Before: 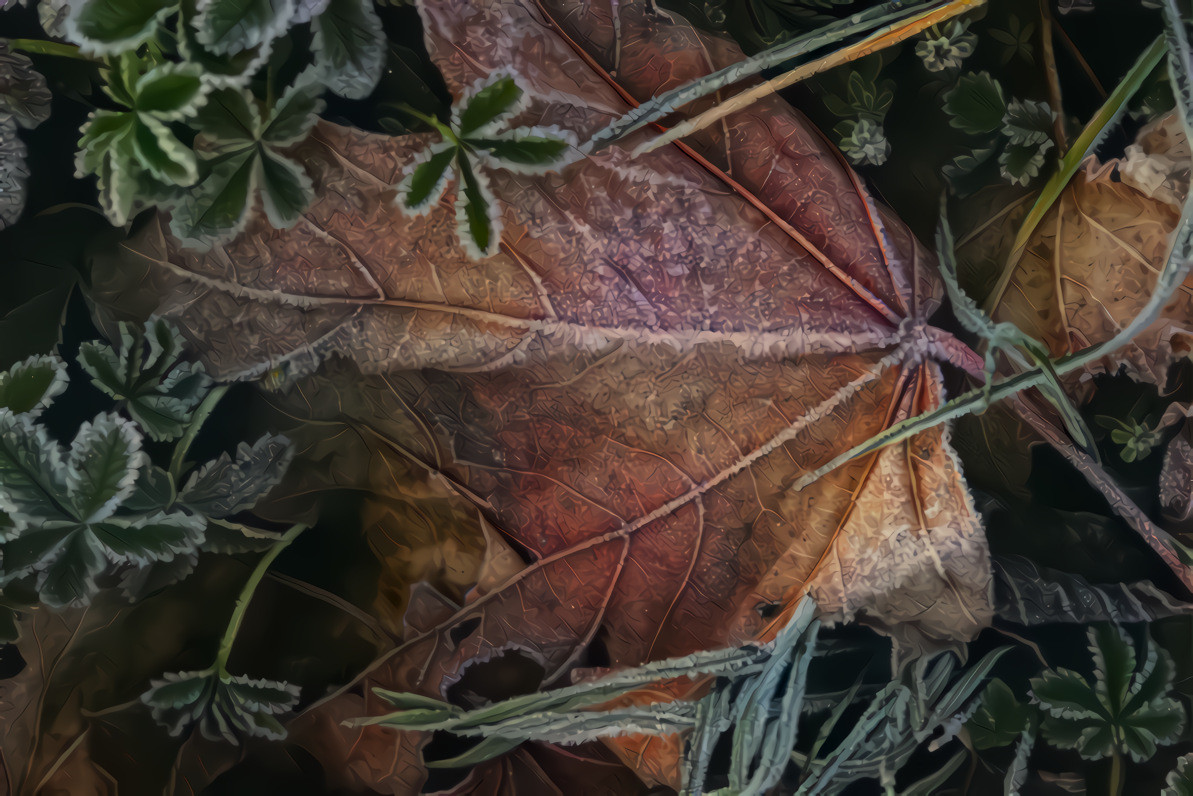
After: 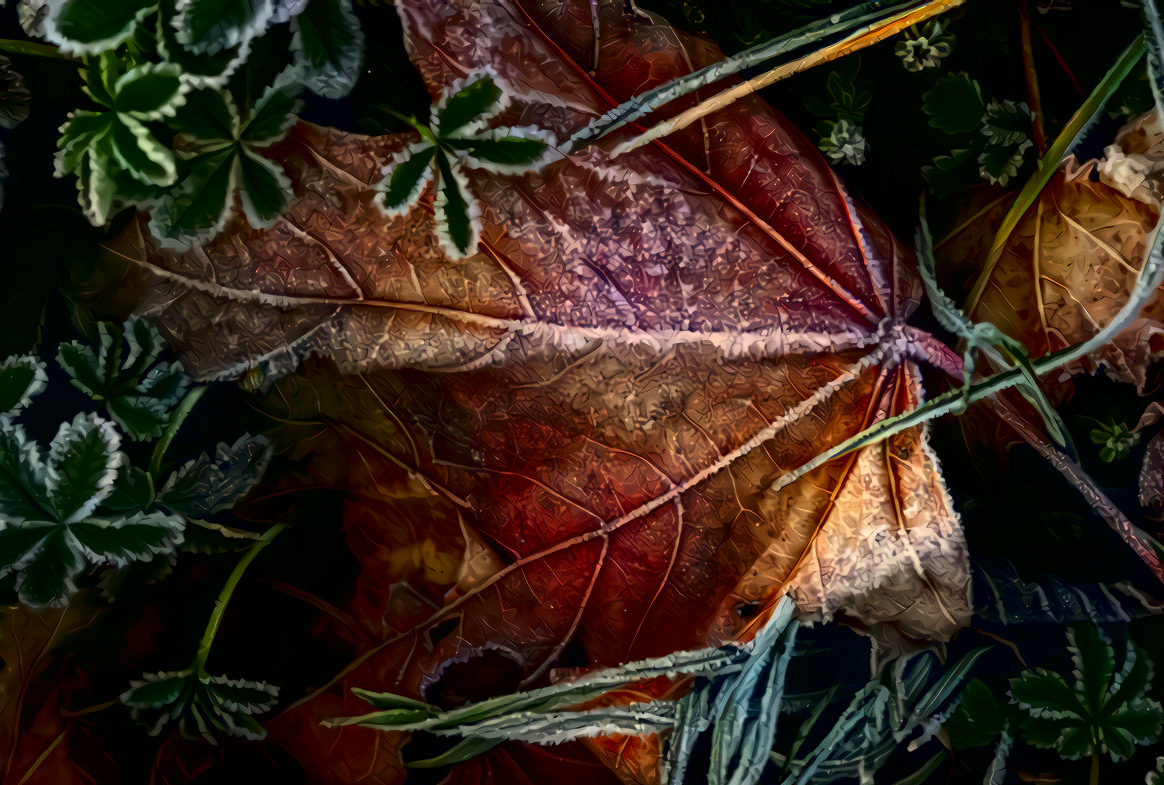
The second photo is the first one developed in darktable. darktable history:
exposure: black level correction 0.012, exposure 0.7 EV, compensate exposure bias true, compensate highlight preservation false
contrast brightness saturation: contrast 0.22, brightness -0.19, saturation 0.24
crop and rotate: left 1.774%, right 0.633%, bottom 1.28%
